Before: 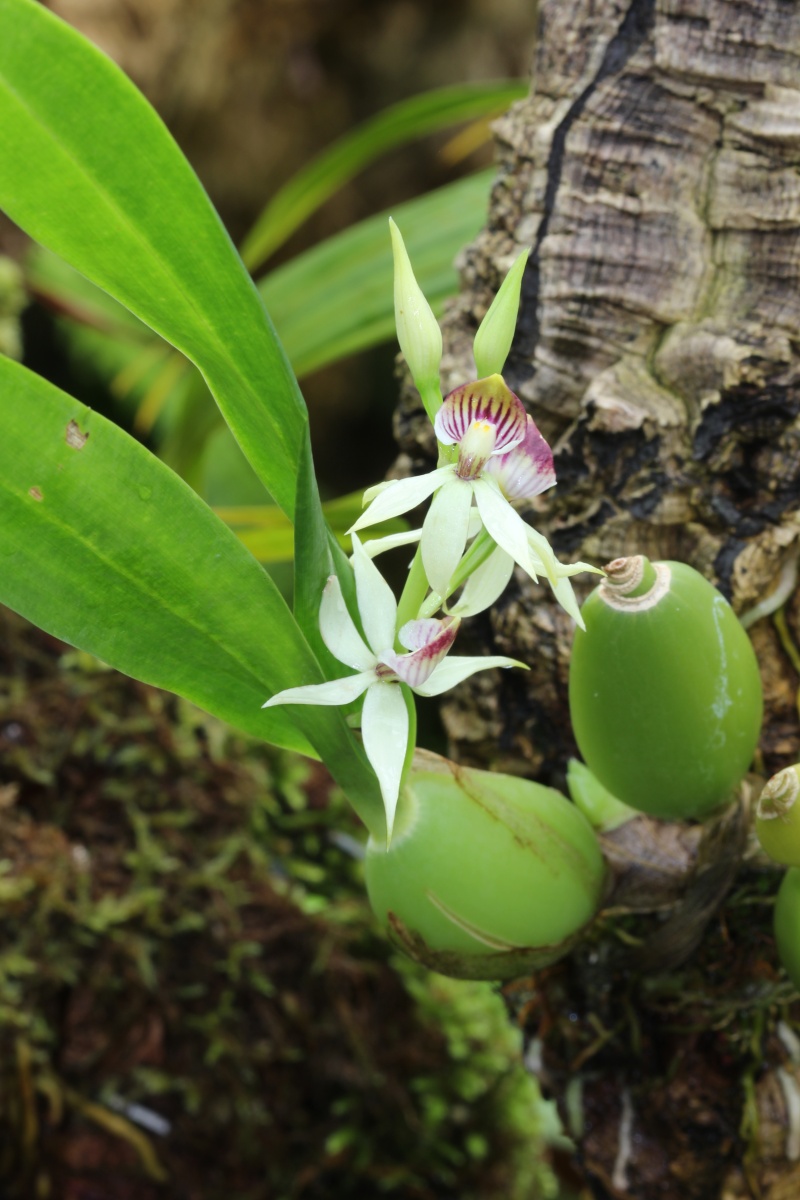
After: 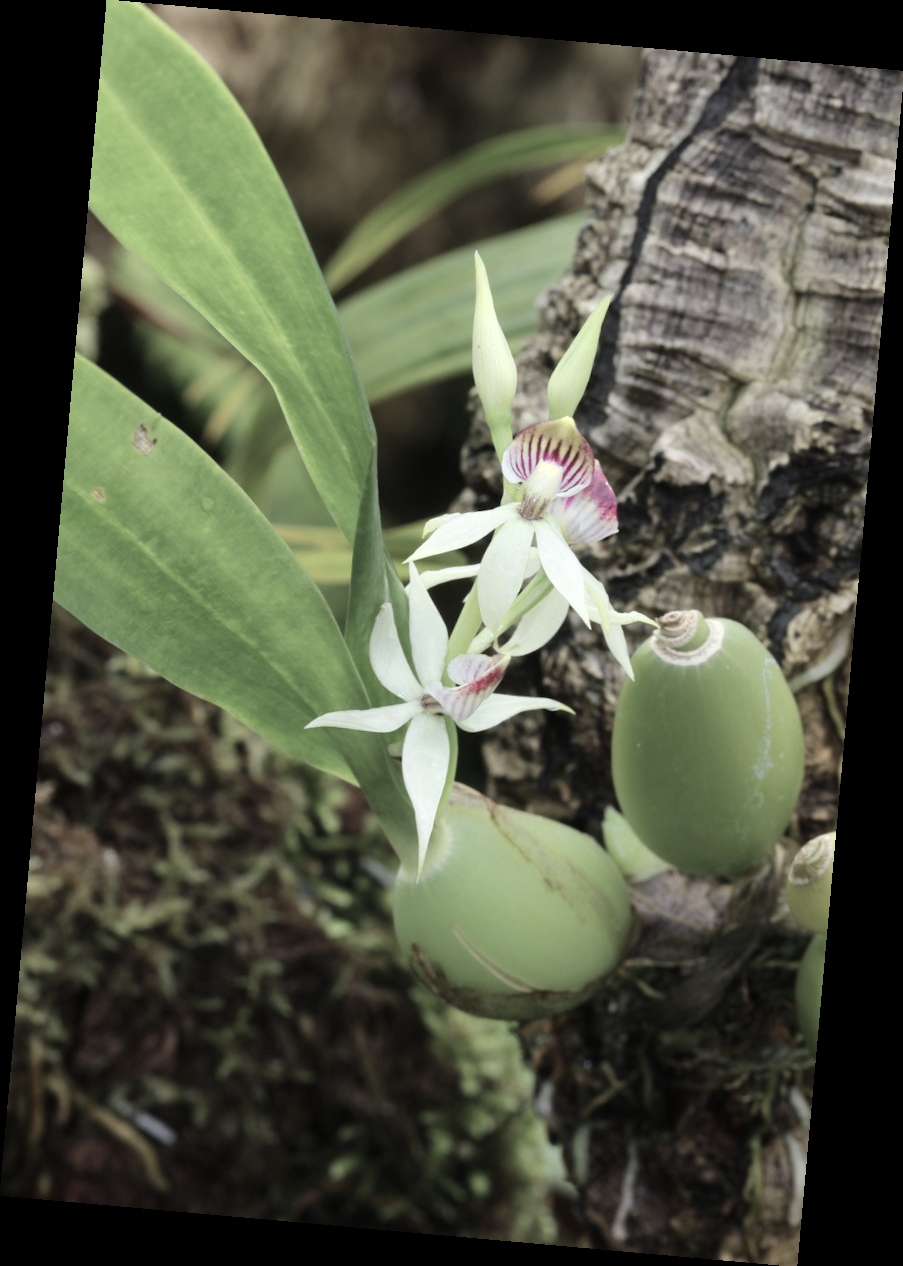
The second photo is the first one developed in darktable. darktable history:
color zones: curves: ch0 [(0, 0.6) (0.129, 0.585) (0.193, 0.596) (0.429, 0.5) (0.571, 0.5) (0.714, 0.5) (0.857, 0.5) (1, 0.6)]; ch1 [(0, 0.453) (0.112, 0.245) (0.213, 0.252) (0.429, 0.233) (0.571, 0.231) (0.683, 0.242) (0.857, 0.296) (1, 0.453)]
rotate and perspective: rotation 5.12°, automatic cropping off
